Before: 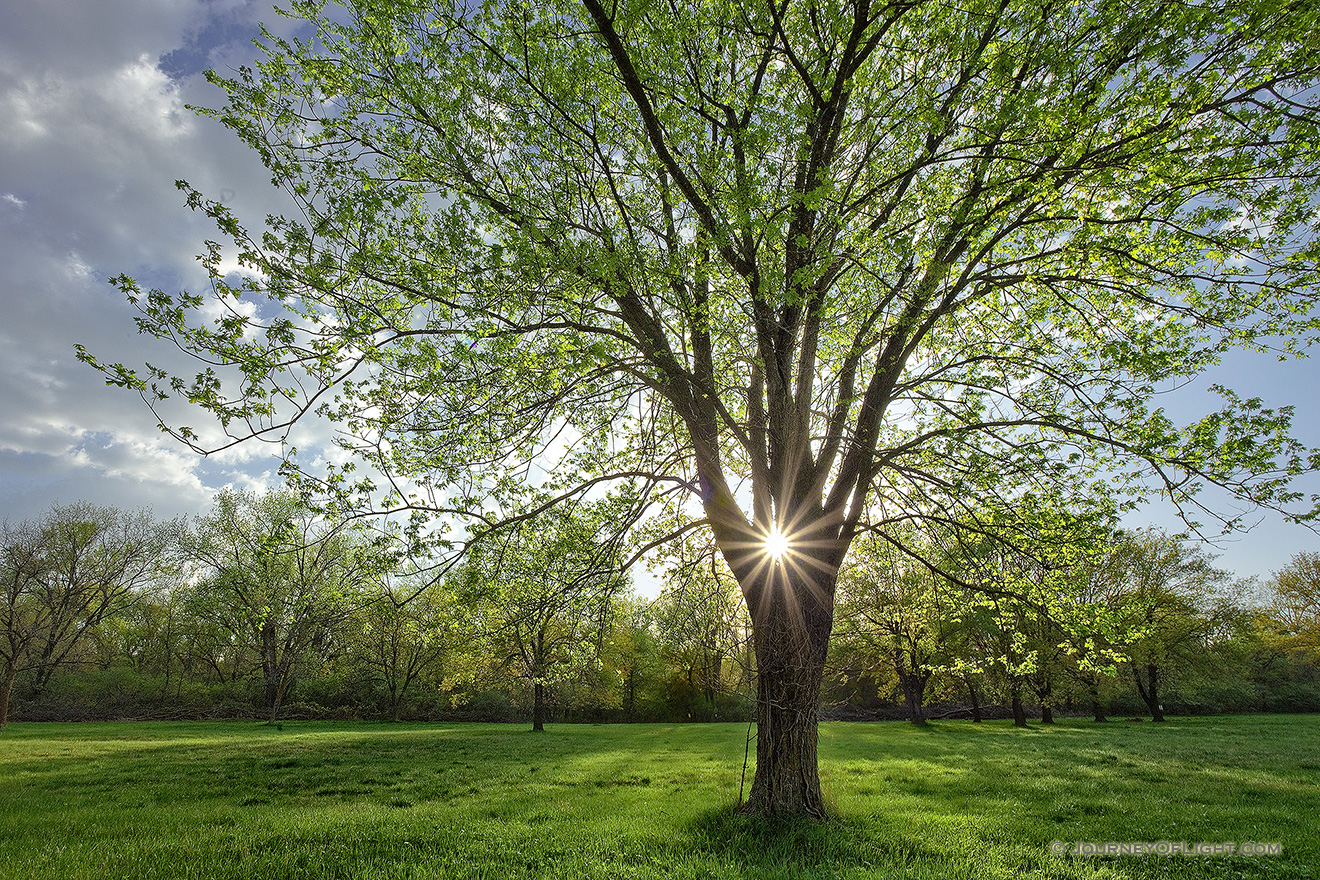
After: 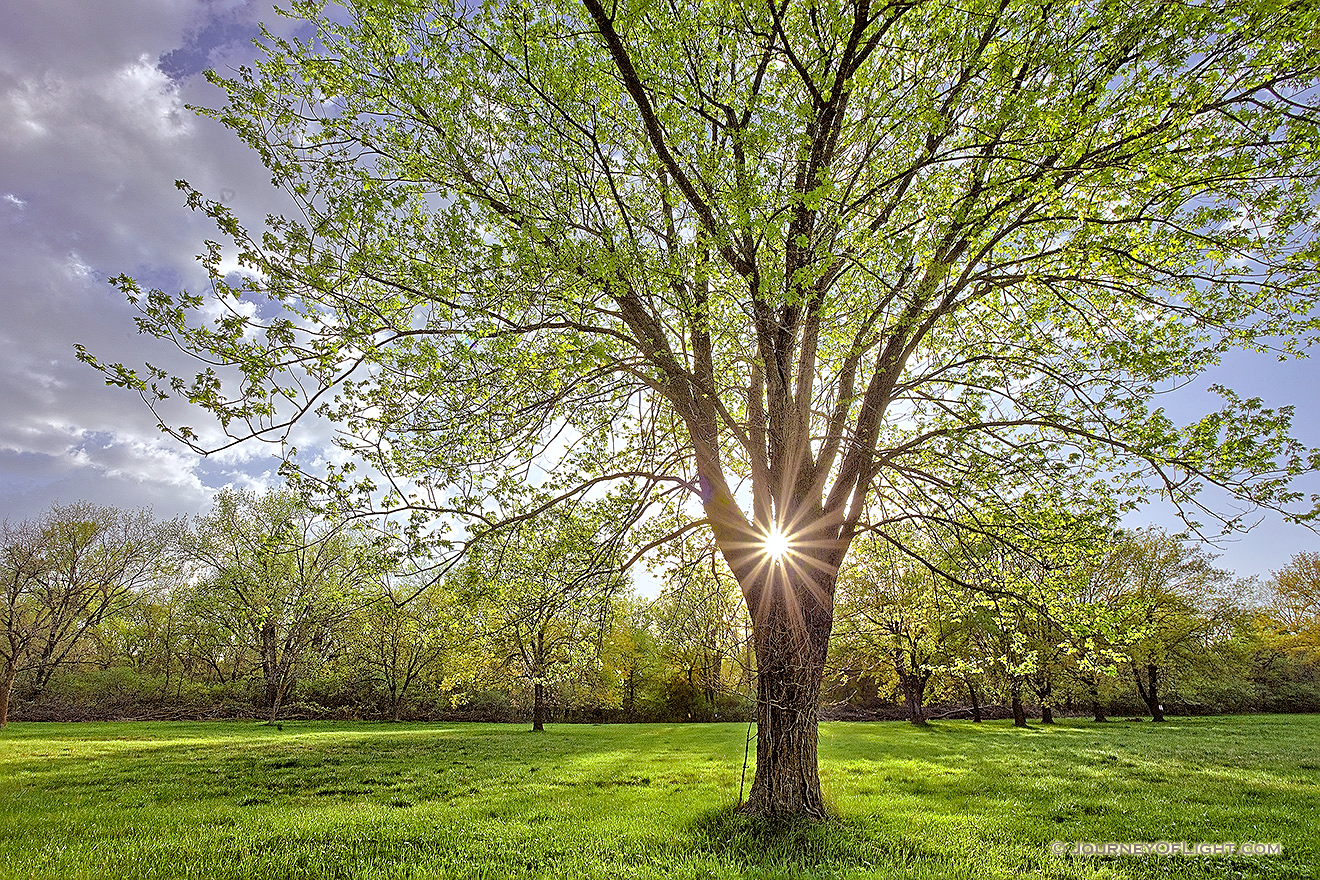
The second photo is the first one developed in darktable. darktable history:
rgb levels: mode RGB, independent channels, levels [[0, 0.5, 1], [0, 0.521, 1], [0, 0.536, 1]]
sharpen: on, module defaults
tone equalizer: -7 EV 0.15 EV, -6 EV 0.6 EV, -5 EV 1.15 EV, -4 EV 1.33 EV, -3 EV 1.15 EV, -2 EV 0.6 EV, -1 EV 0.15 EV, mask exposure compensation -0.5 EV
white balance: red 0.984, blue 1.059
